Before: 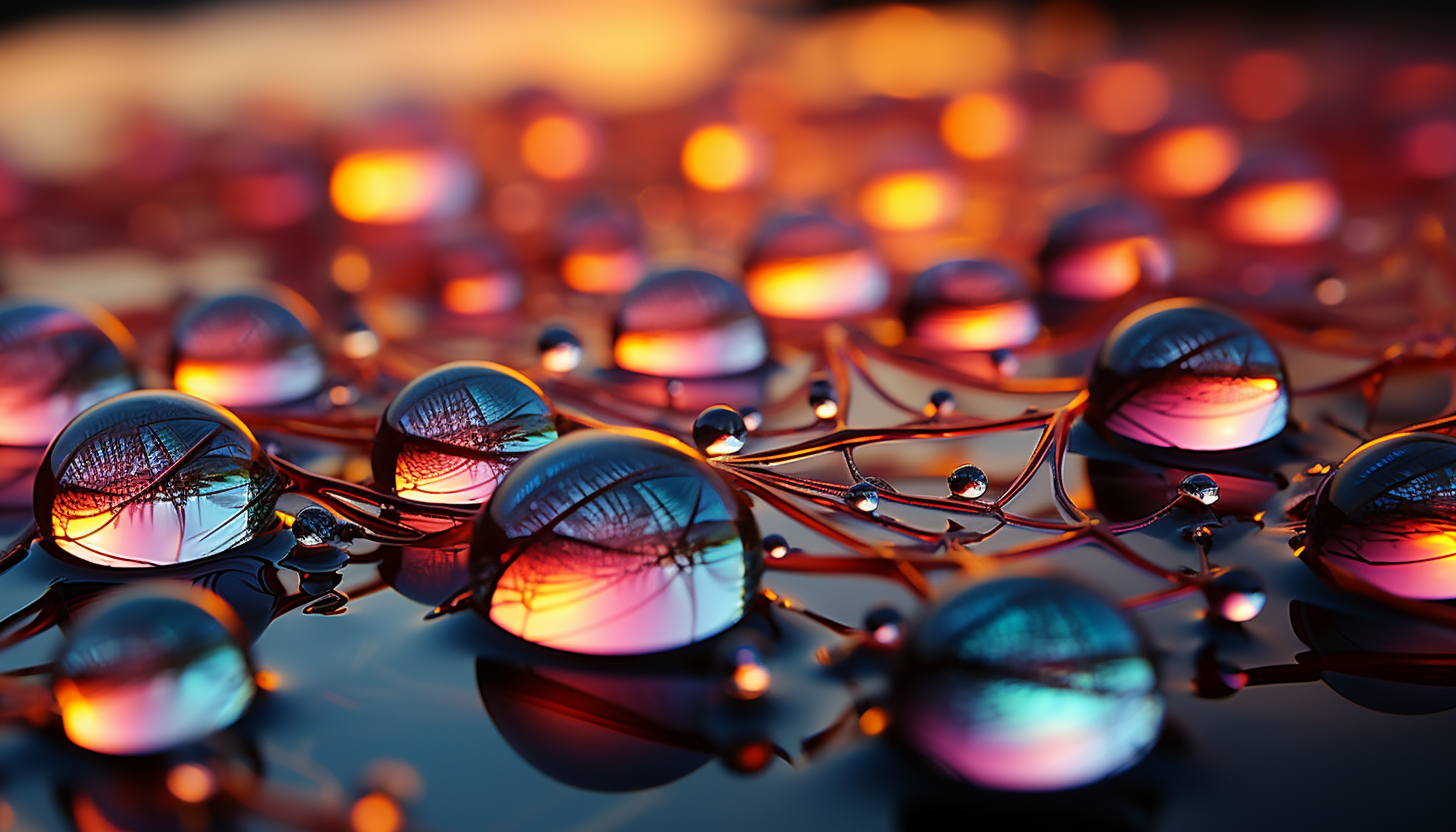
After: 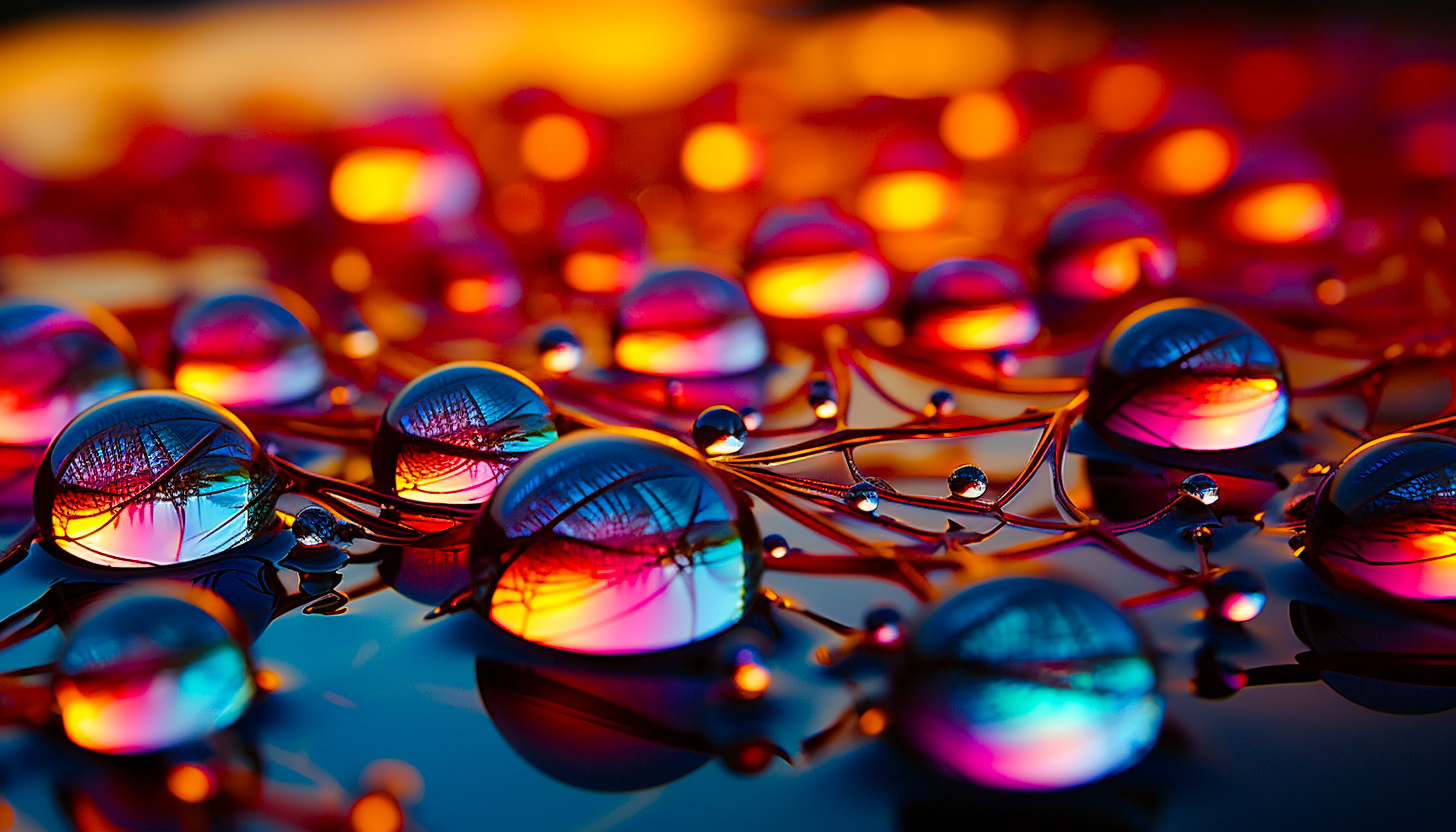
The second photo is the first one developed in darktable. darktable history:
color balance rgb: linear chroma grading › shadows 10.105%, linear chroma grading › highlights 10.631%, linear chroma grading › global chroma 15.573%, linear chroma grading › mid-tones 14.707%, perceptual saturation grading › global saturation 39.348%, perceptual saturation grading › highlights -25.606%, perceptual saturation grading › mid-tones 35.308%, perceptual saturation grading › shadows 35.378%
